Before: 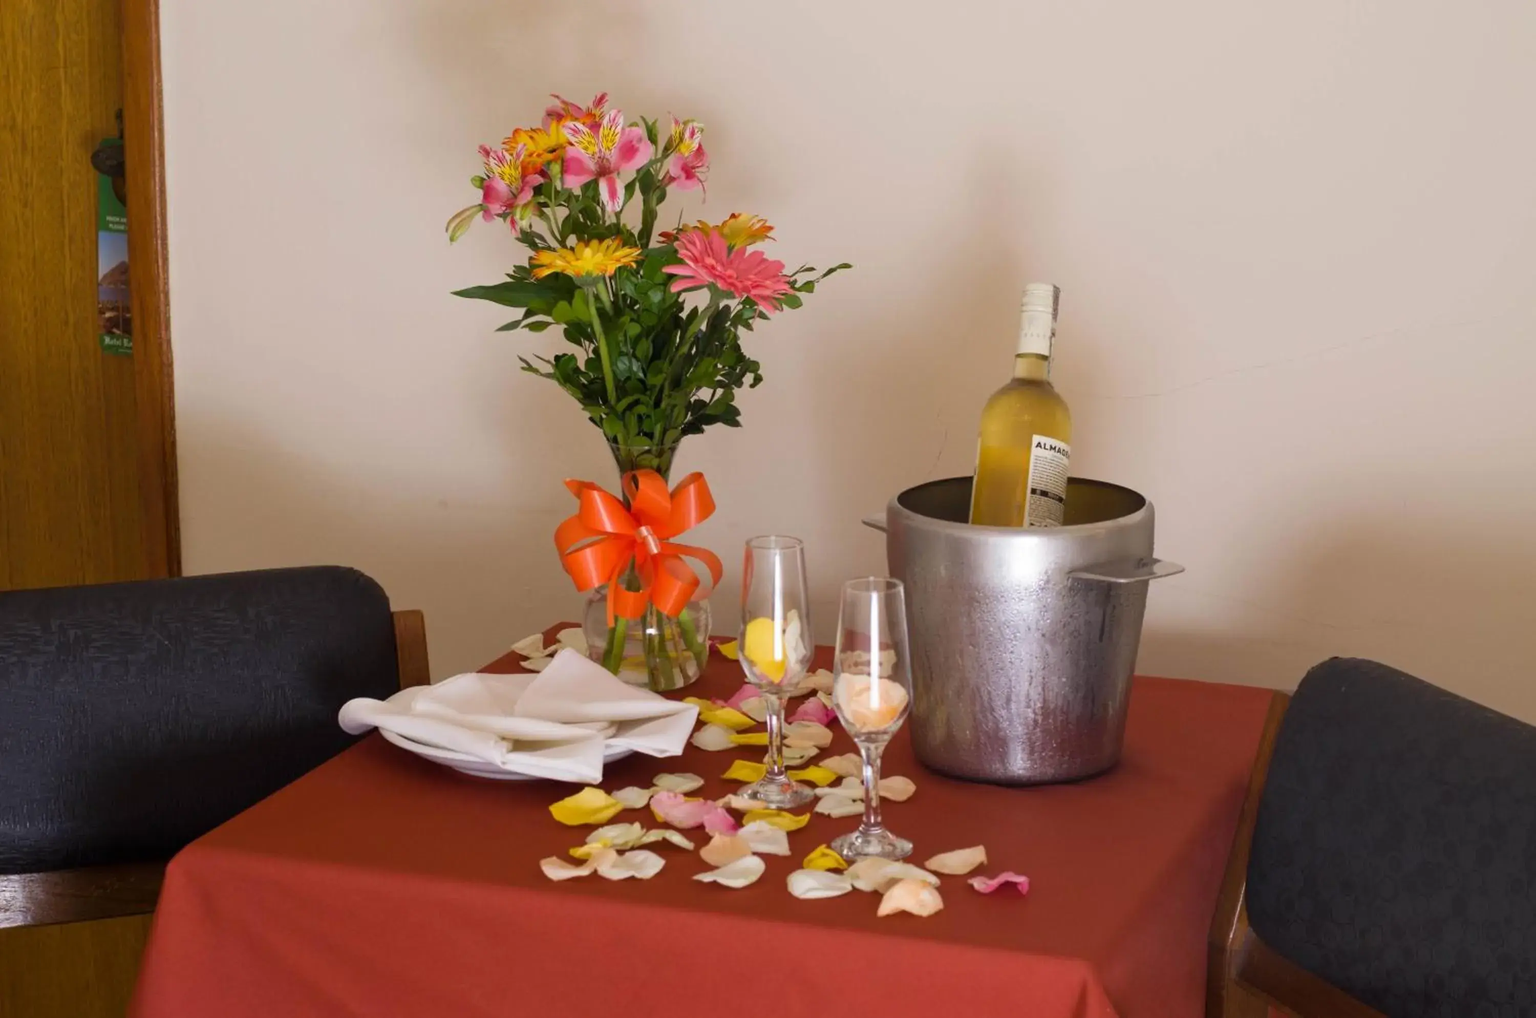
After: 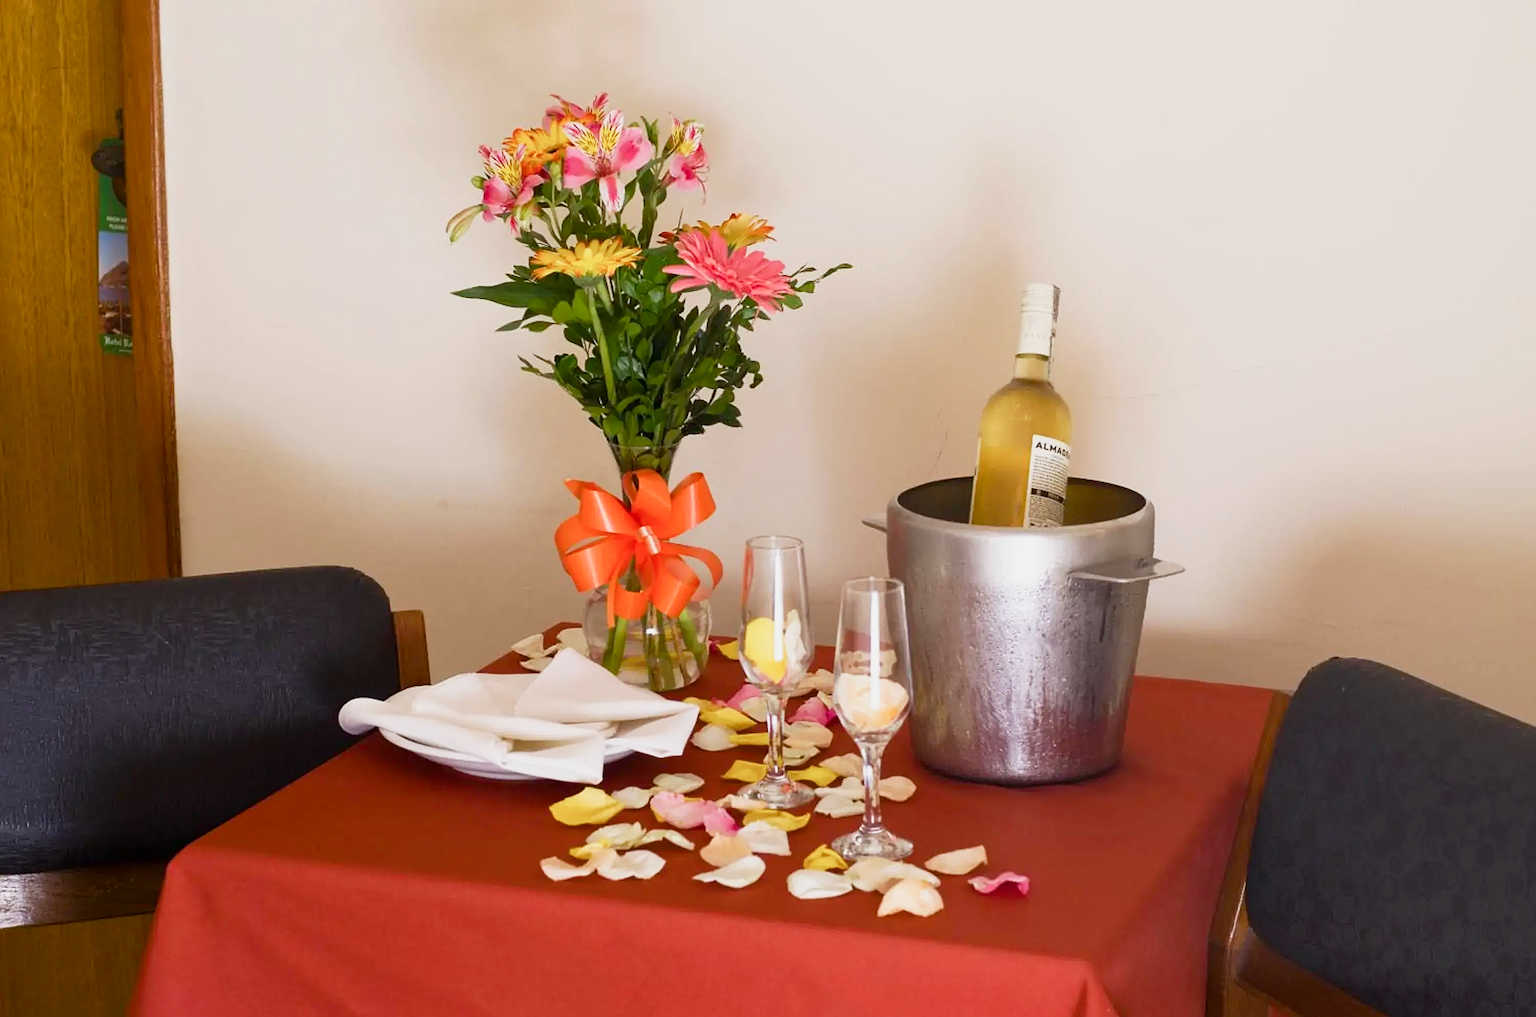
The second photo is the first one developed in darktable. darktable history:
base curve: curves: ch0 [(0, 0) (0.088, 0.125) (0.176, 0.251) (0.354, 0.501) (0.613, 0.749) (1, 0.877)], preserve colors none
color balance rgb: perceptual saturation grading › global saturation 0.496%, perceptual saturation grading › highlights -19.899%, perceptual saturation grading › shadows 19.586%
contrast brightness saturation: contrast 0.082, saturation 0.024
sharpen: on, module defaults
